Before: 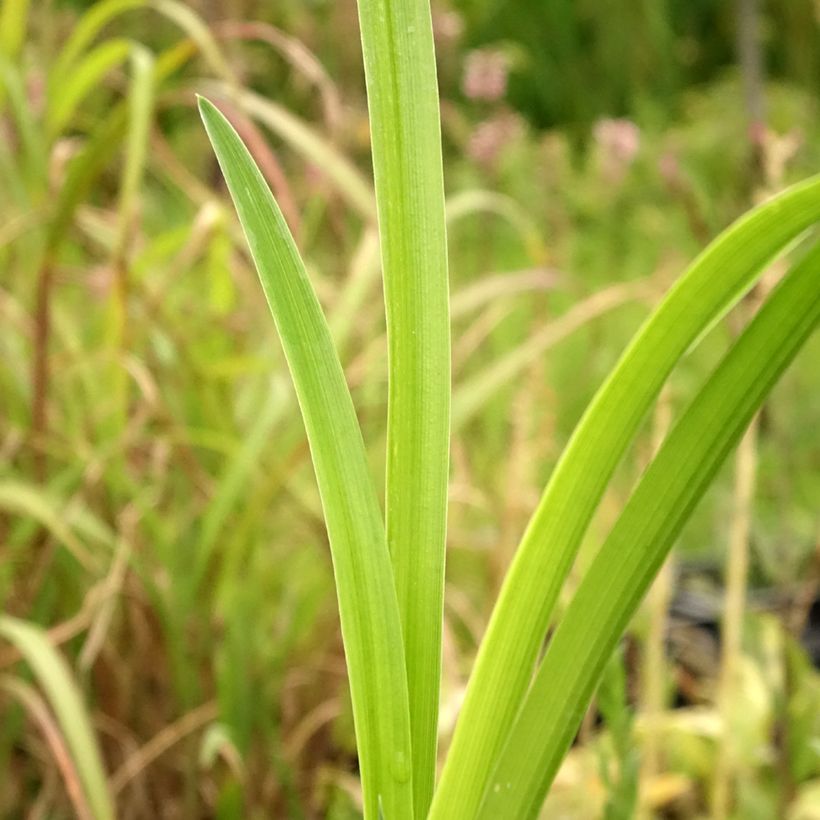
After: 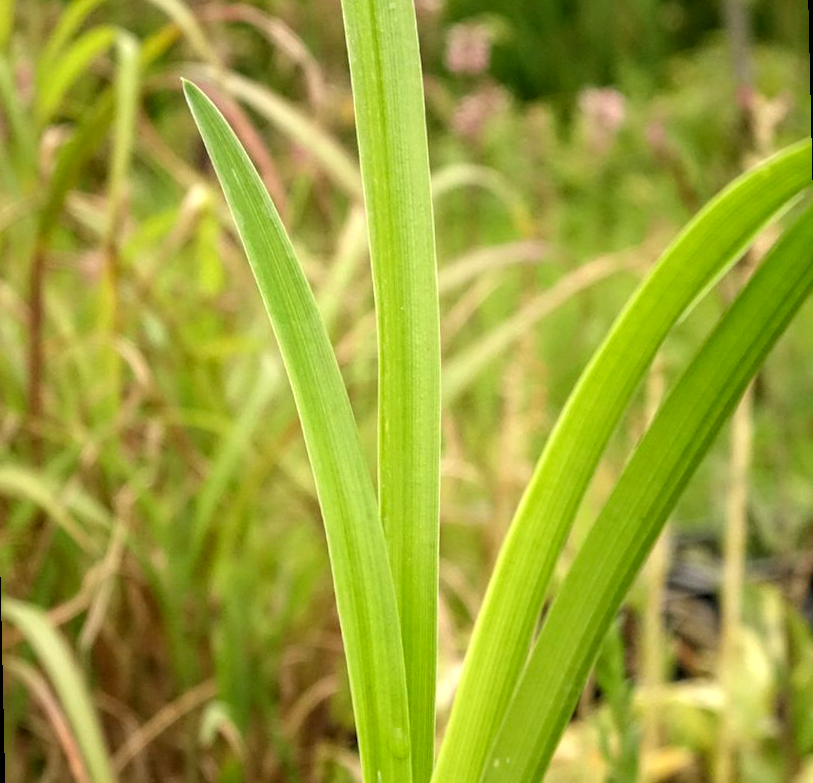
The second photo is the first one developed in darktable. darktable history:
rotate and perspective: rotation -1.32°, lens shift (horizontal) -0.031, crop left 0.015, crop right 0.985, crop top 0.047, crop bottom 0.982
local contrast: on, module defaults
vibrance: vibrance 15%
